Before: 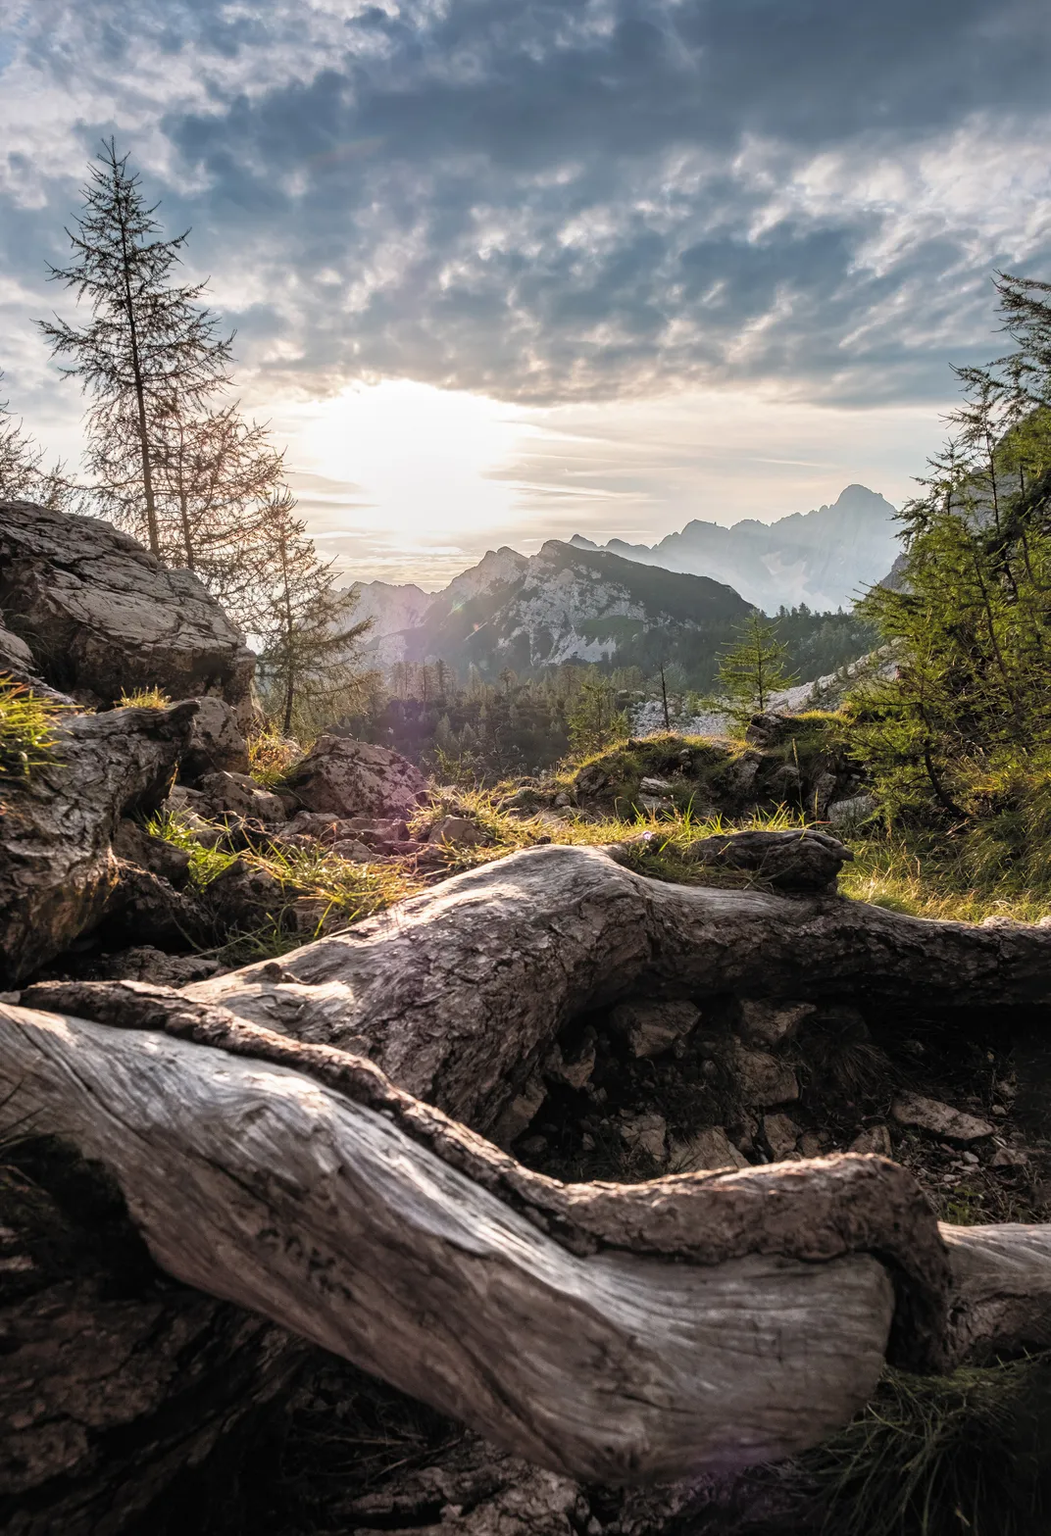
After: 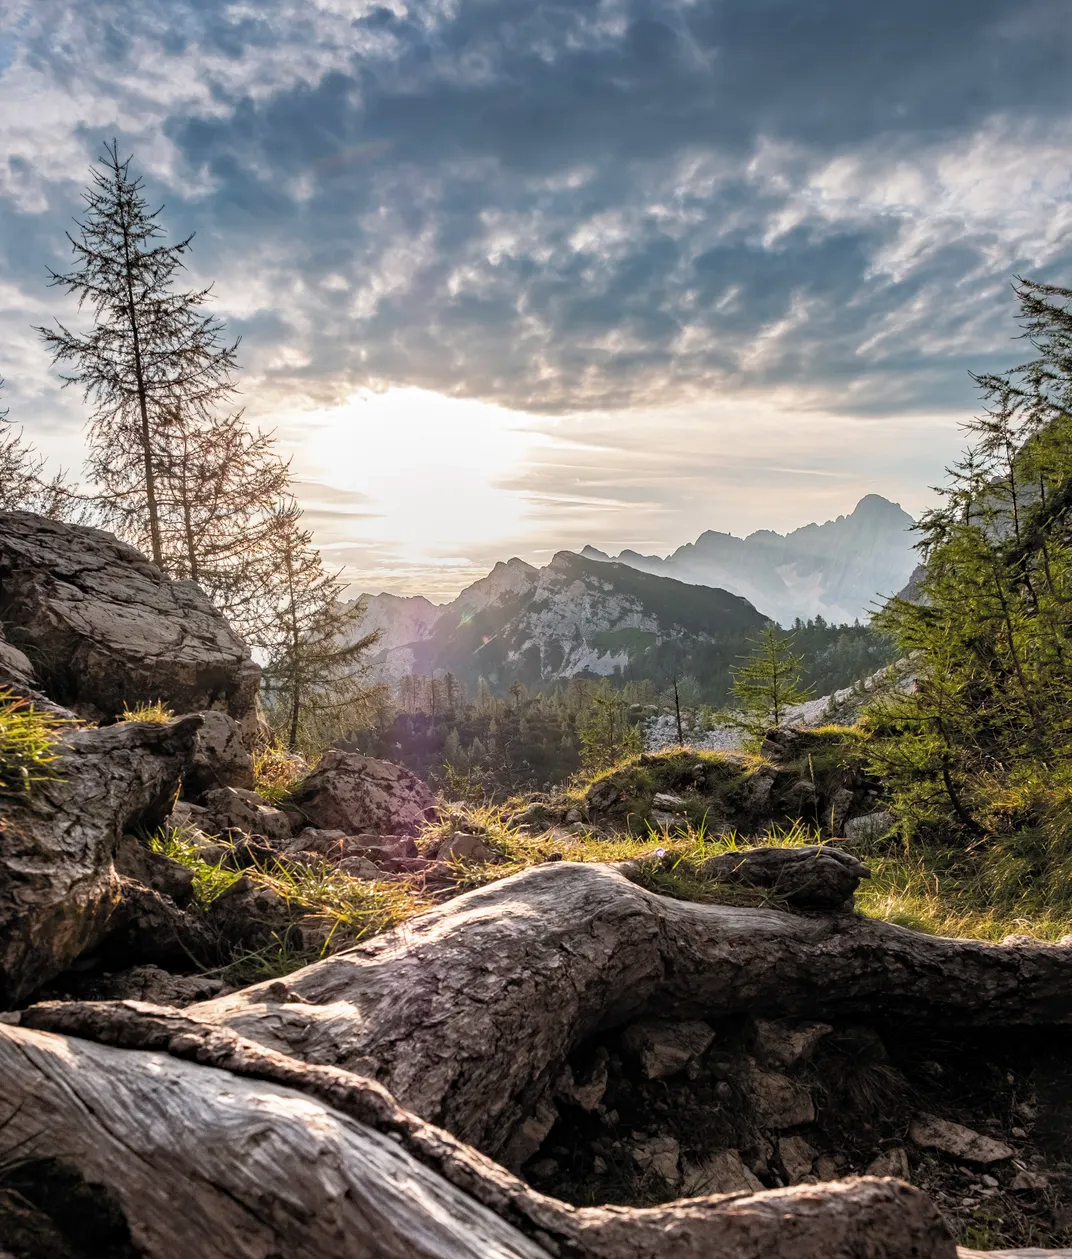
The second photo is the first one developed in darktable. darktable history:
crop: bottom 19.622%
haze removal: compatibility mode true, adaptive false
exposure: black level correction 0.001, compensate highlight preservation false
